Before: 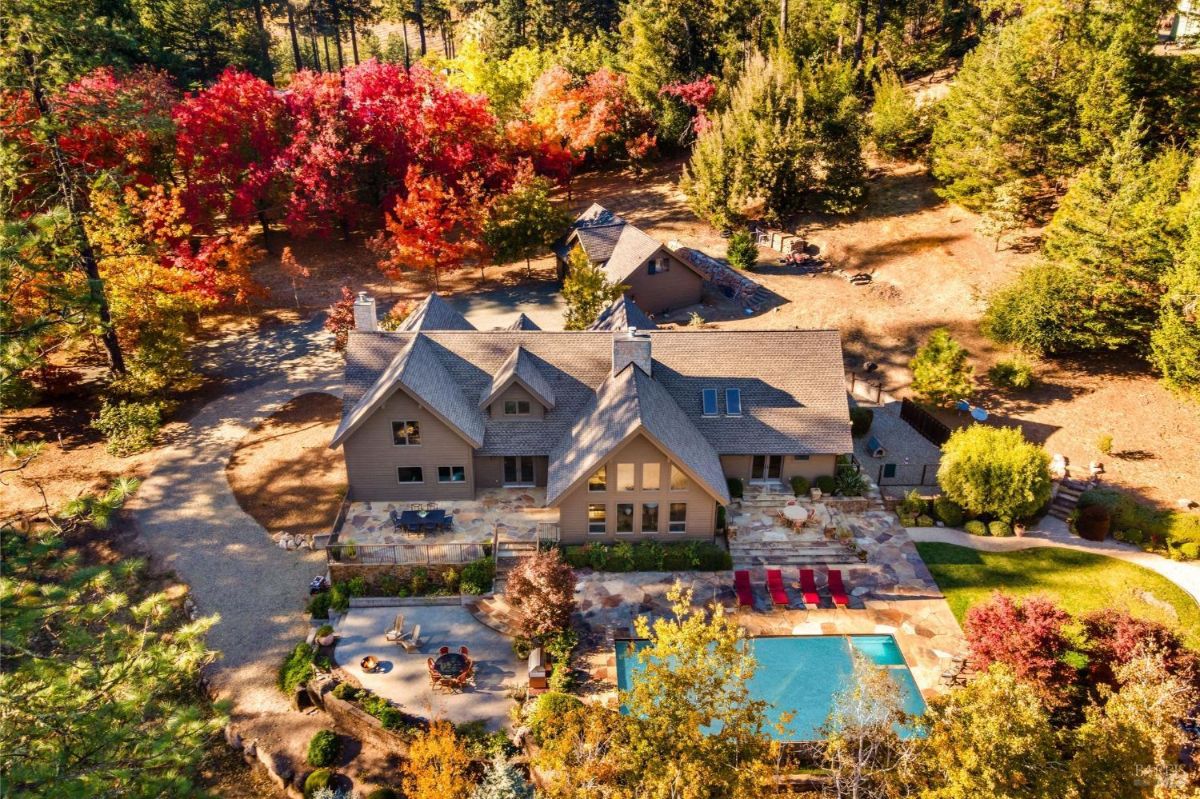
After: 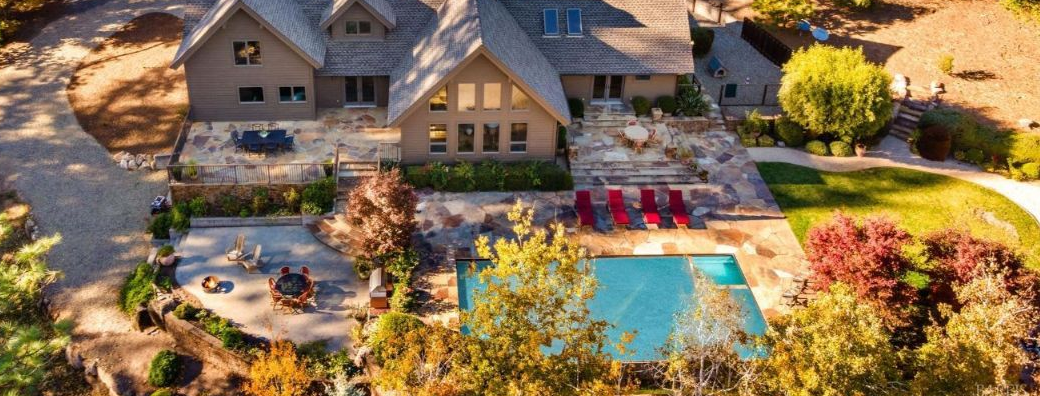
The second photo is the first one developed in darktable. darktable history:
crop and rotate: left 13.258%, top 47.675%, bottom 2.74%
